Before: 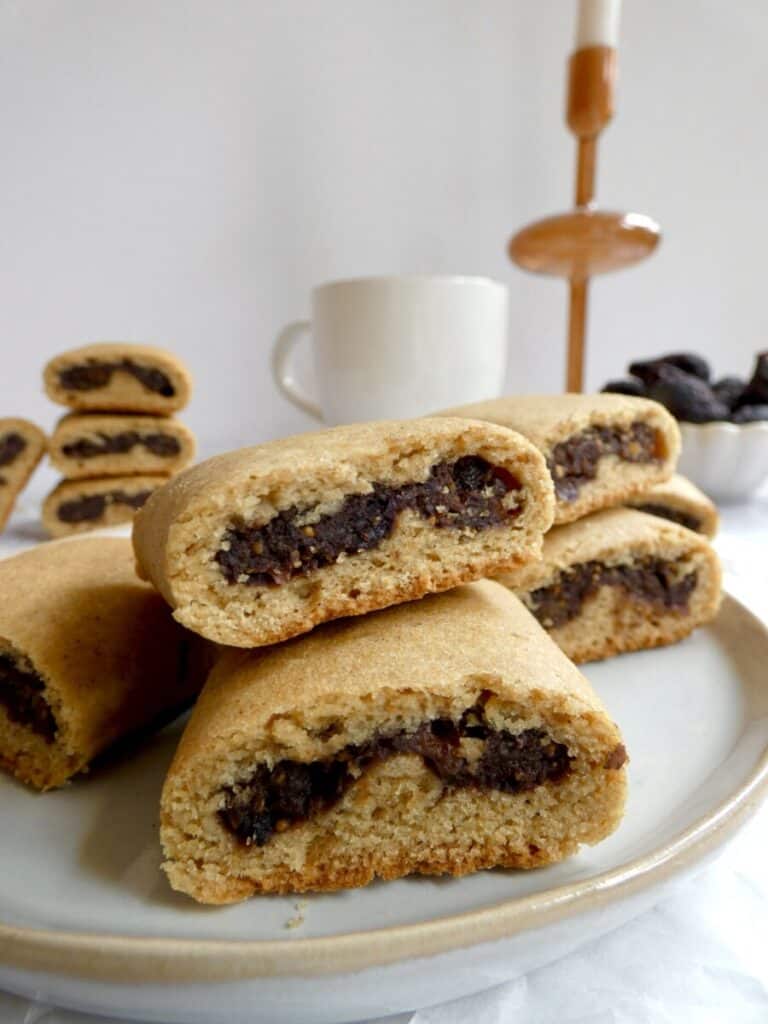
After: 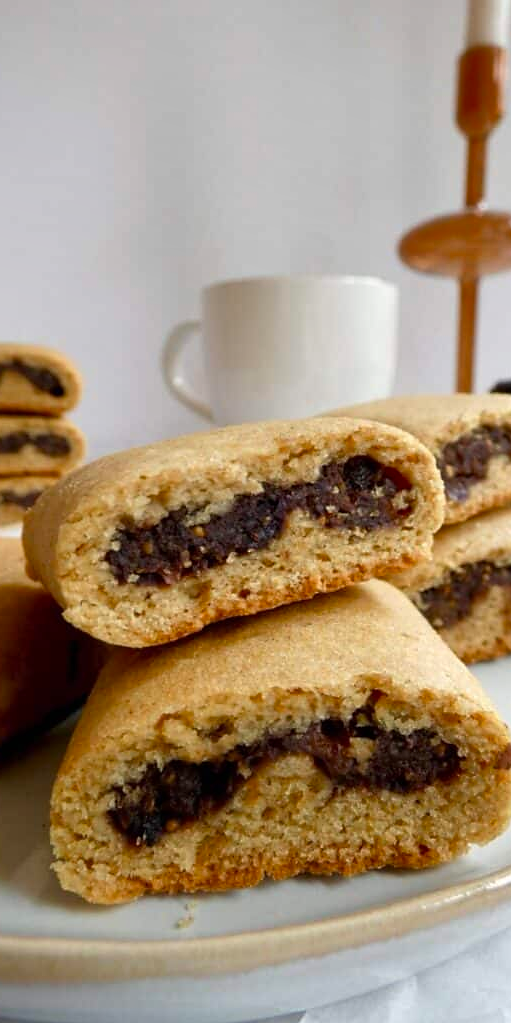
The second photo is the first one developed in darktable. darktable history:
crop and rotate: left 14.436%, right 18.898%
sharpen: radius 1, threshold 1
shadows and highlights: radius 264.75, soften with gaussian
